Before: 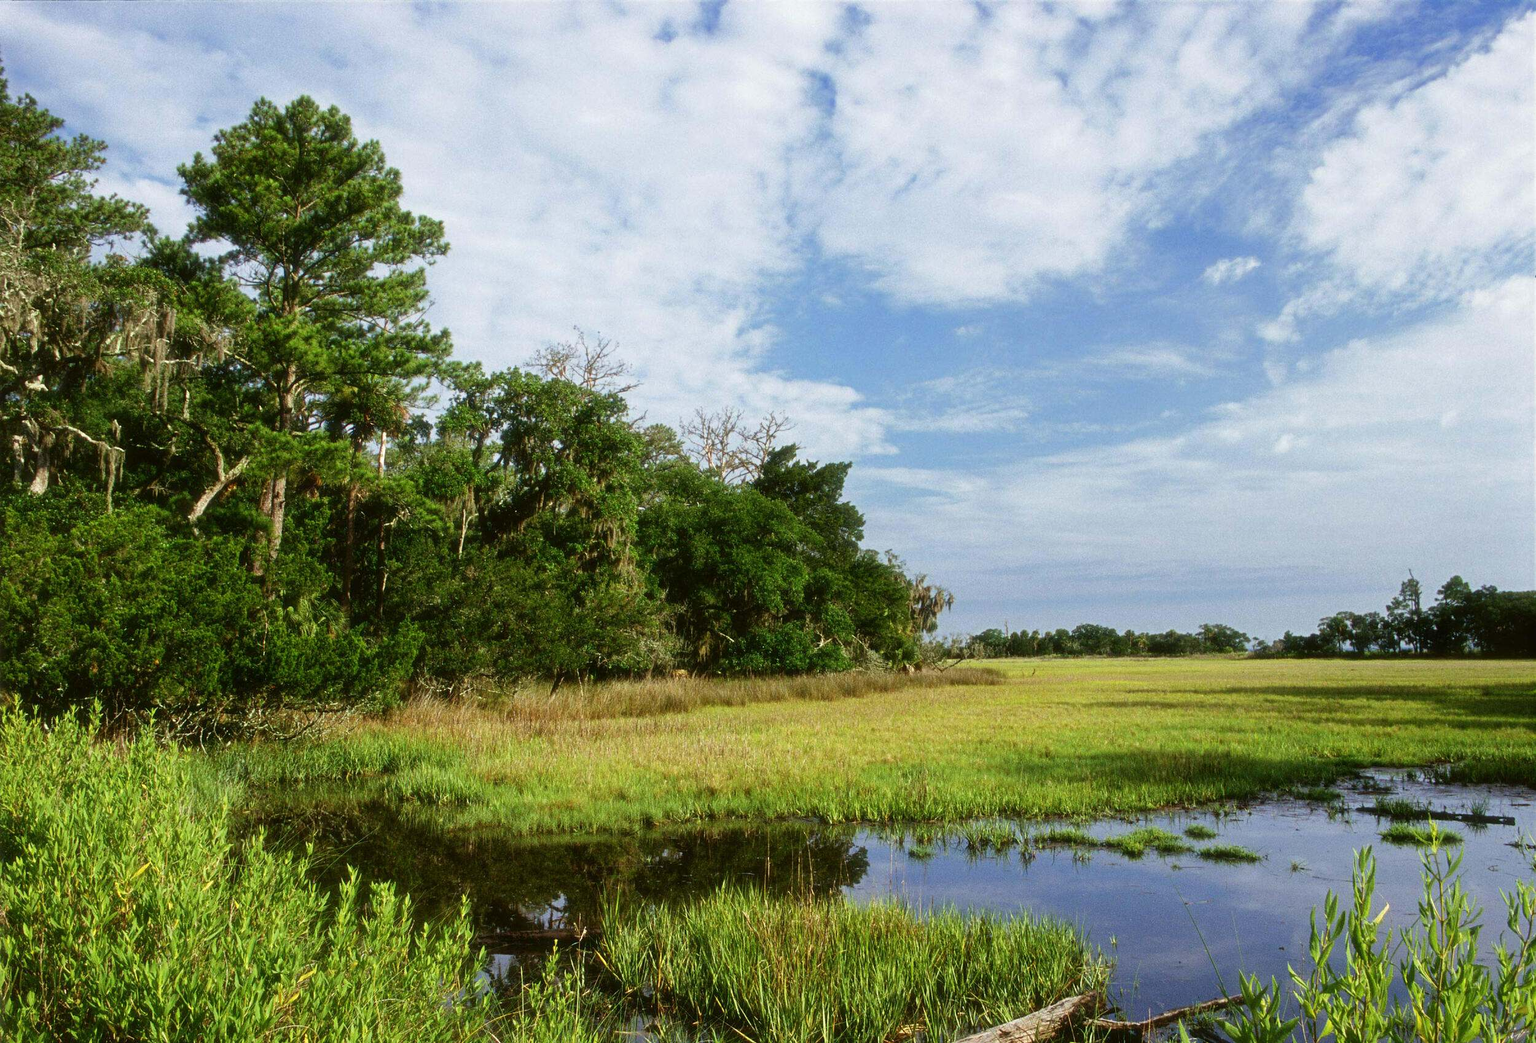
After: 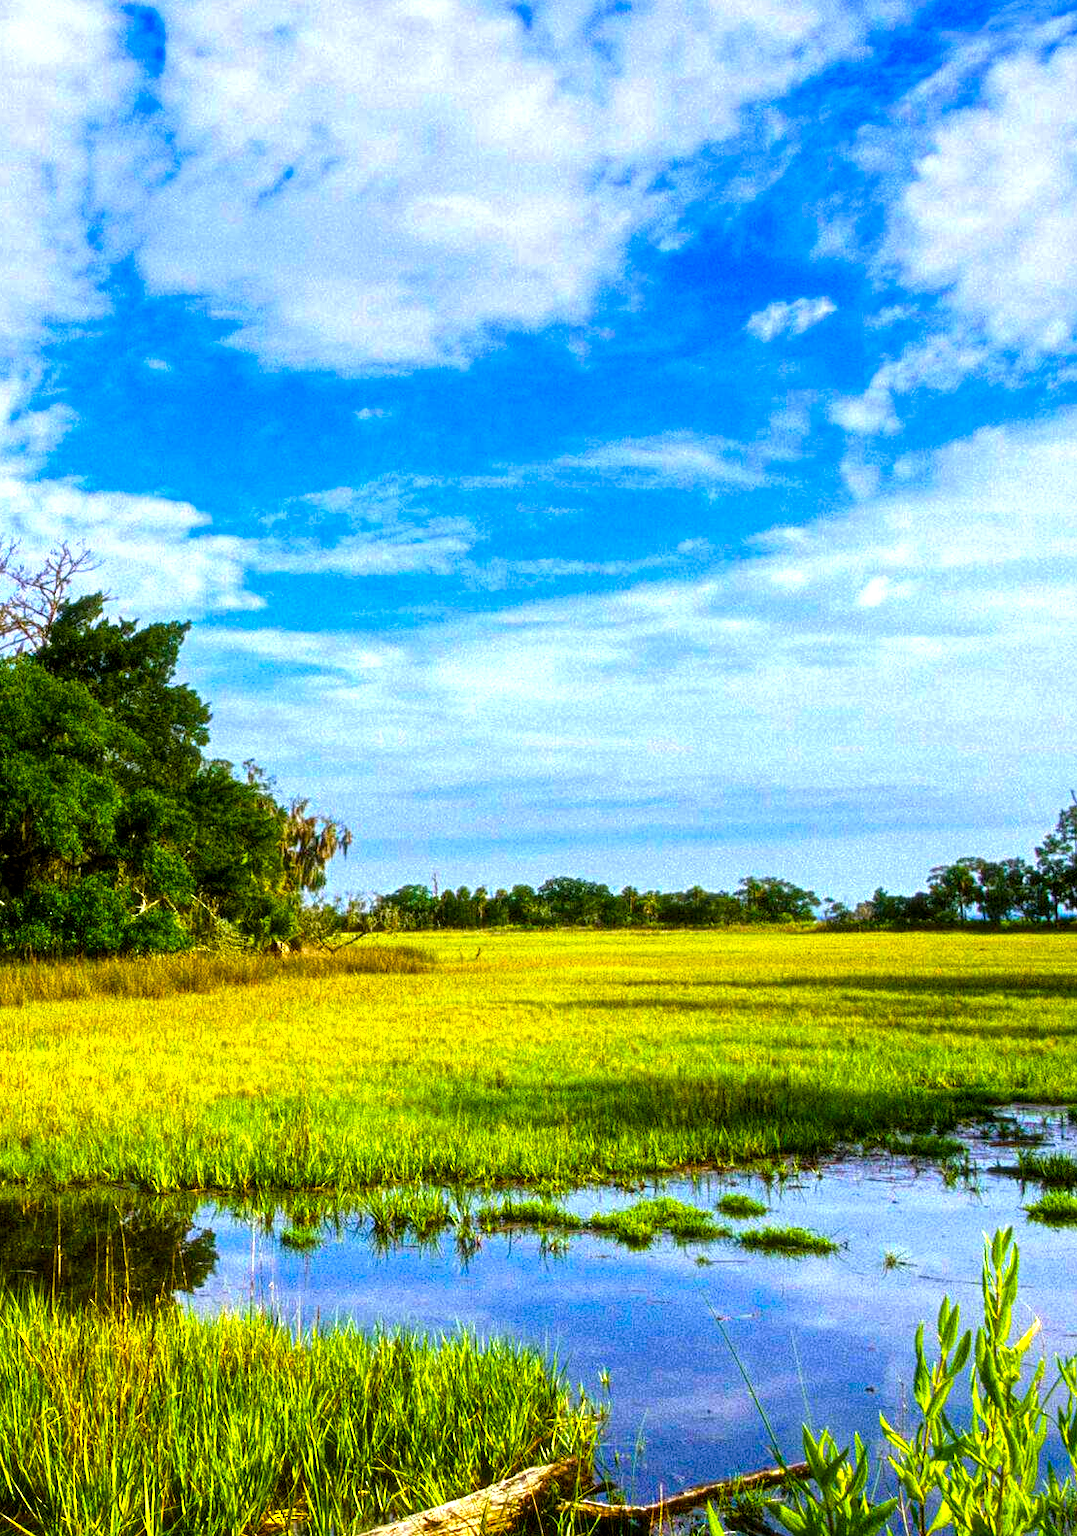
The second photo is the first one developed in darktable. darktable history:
local contrast: highlights 100%, shadows 100%, detail 200%, midtone range 0.2
color balance rgb: linear chroma grading › global chroma 25%, perceptual saturation grading › global saturation 40%, perceptual brilliance grading › global brilliance 30%, global vibrance 40%
crop: left 47.628%, top 6.643%, right 7.874%
graduated density: hue 238.83°, saturation 50%
